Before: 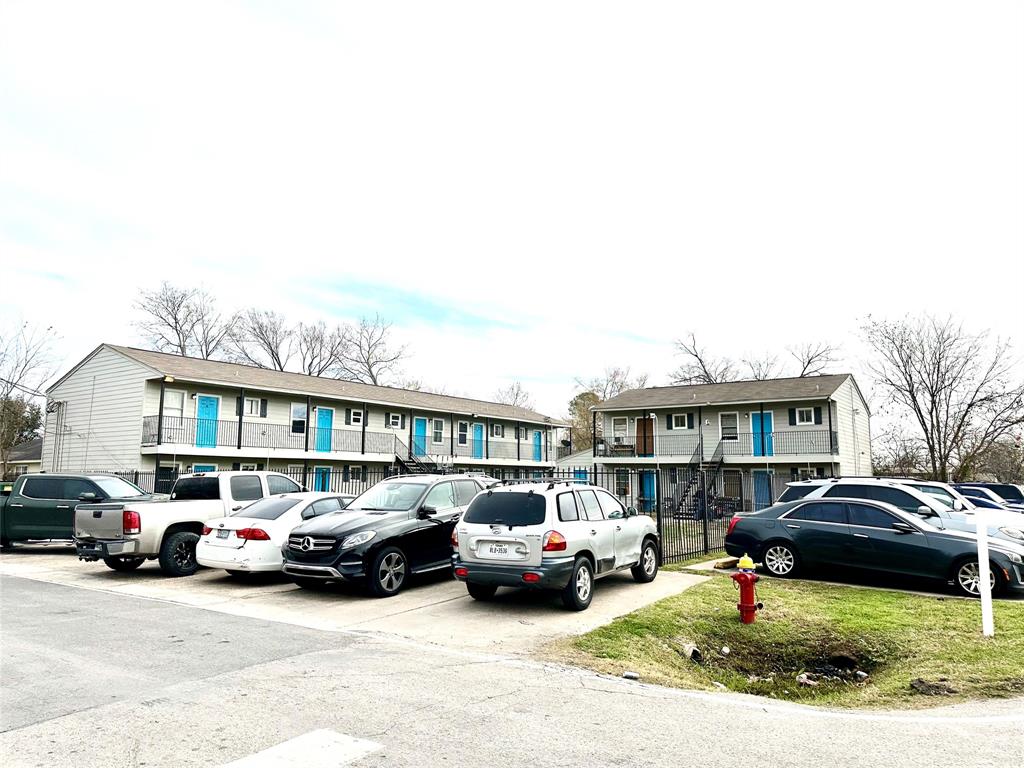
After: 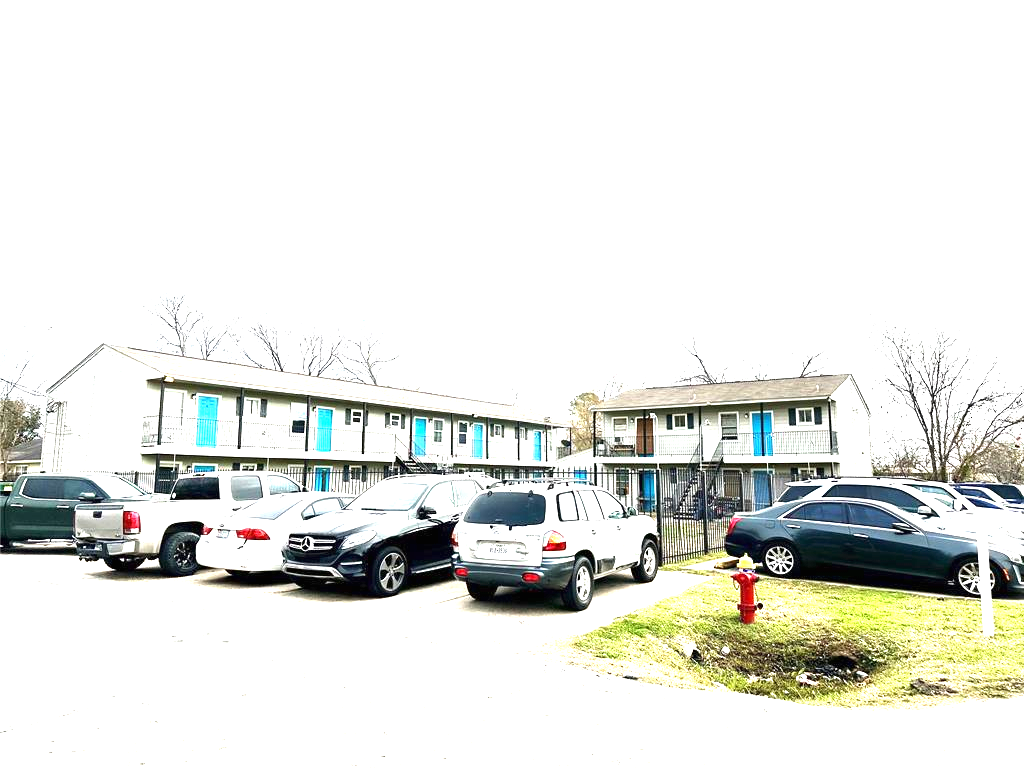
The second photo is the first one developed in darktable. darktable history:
exposure: black level correction 0, exposure 1.439 EV, compensate highlight preservation false
